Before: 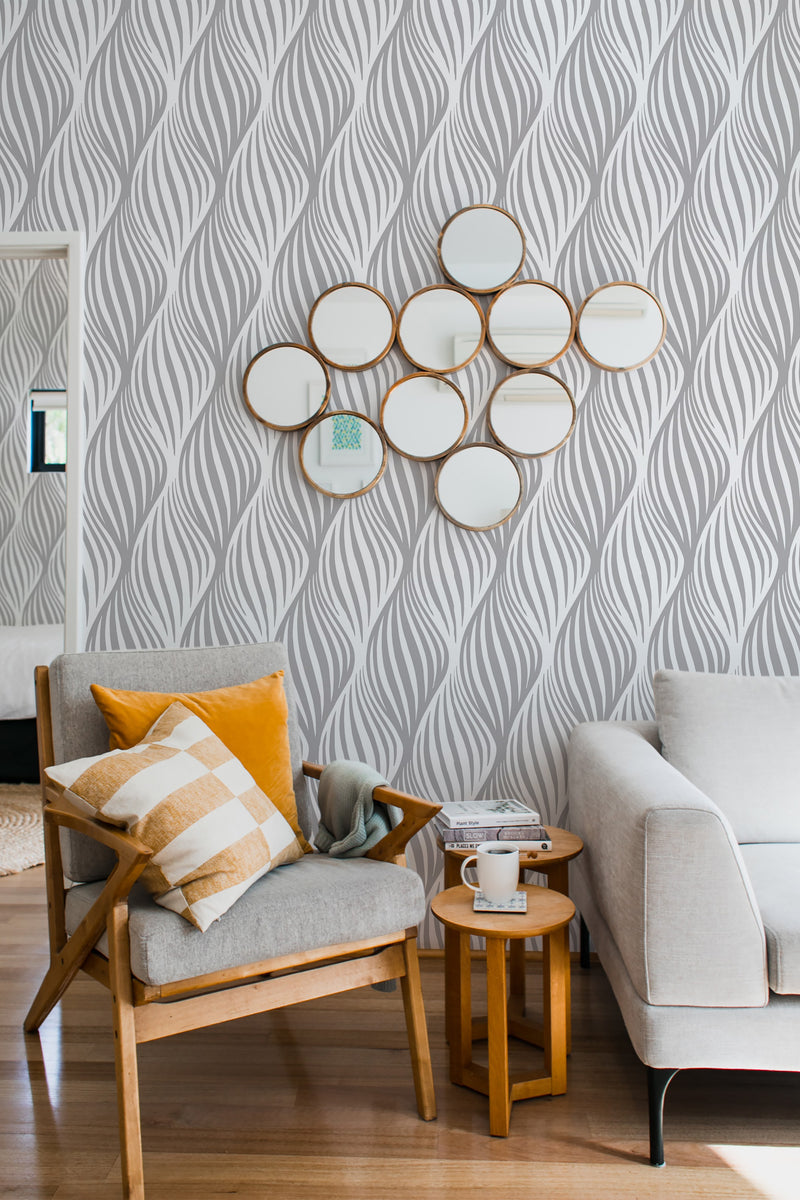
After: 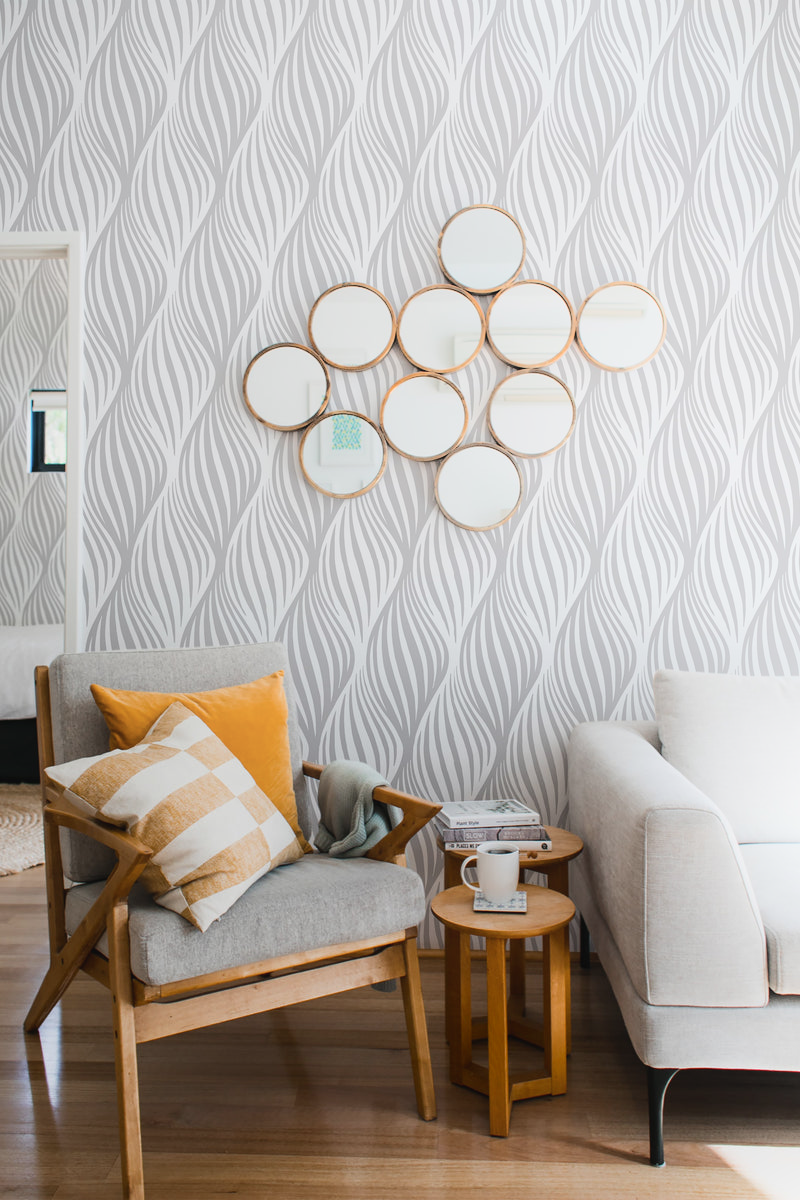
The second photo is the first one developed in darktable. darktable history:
contrast brightness saturation: contrast -0.076, brightness -0.03, saturation -0.107
shadows and highlights: shadows -89.07, highlights 90.32, soften with gaussian
